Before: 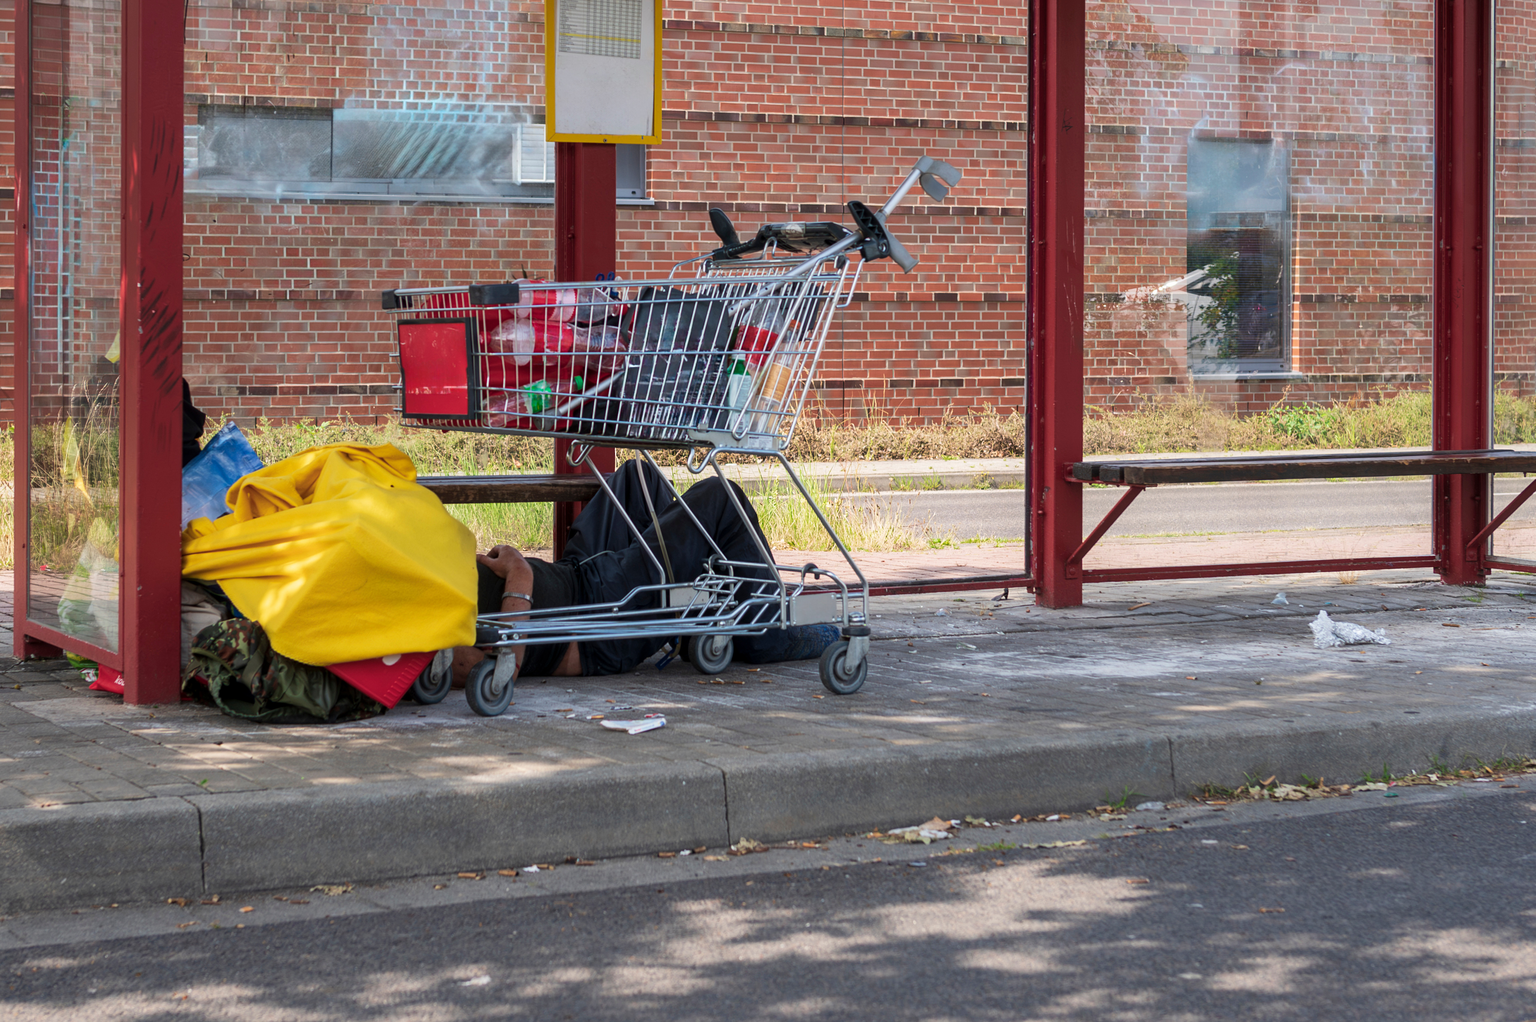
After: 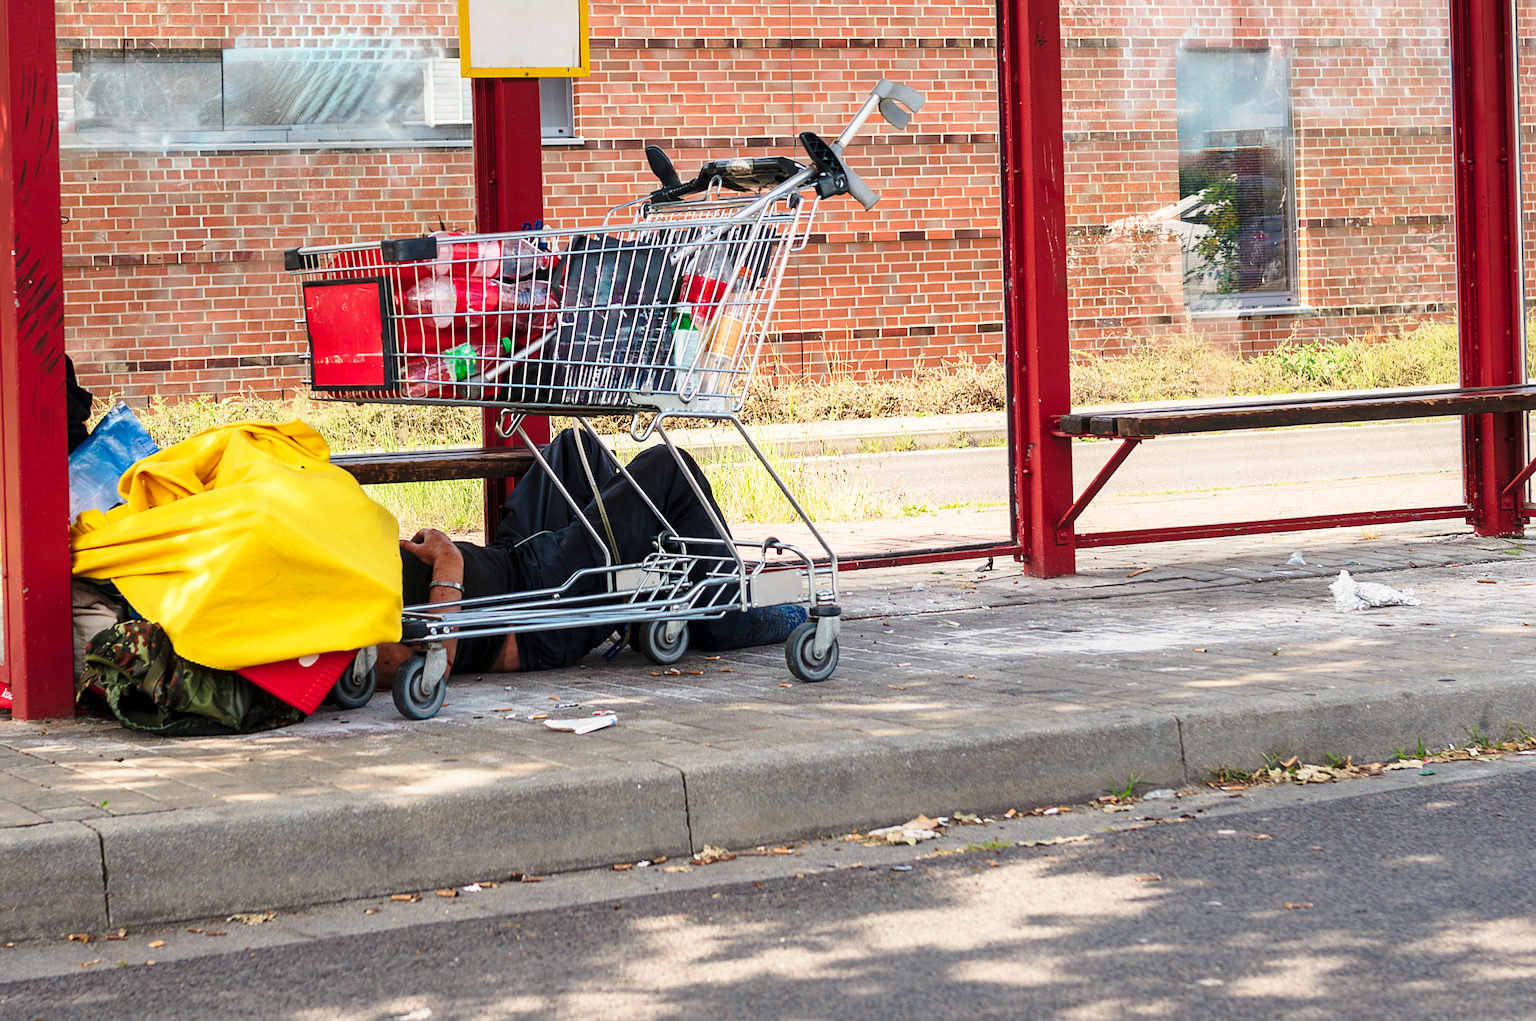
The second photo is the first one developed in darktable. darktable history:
exposure: black level correction 0, compensate exposure bias true, compensate highlight preservation false
white balance: red 1.045, blue 0.932
base curve: curves: ch0 [(0, 0) (0.028, 0.03) (0.121, 0.232) (0.46, 0.748) (0.859, 0.968) (1, 1)], preserve colors none
crop and rotate: angle 1.96°, left 5.673%, top 5.673%
sharpen: on, module defaults
